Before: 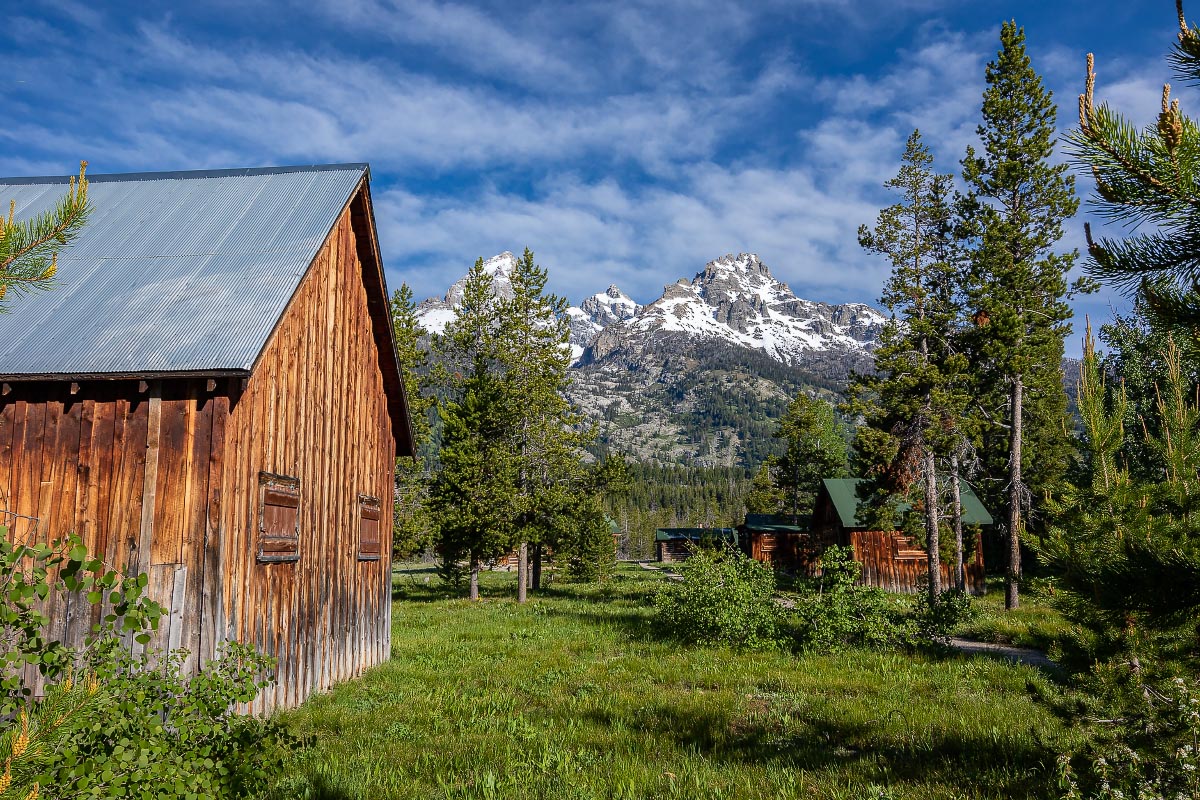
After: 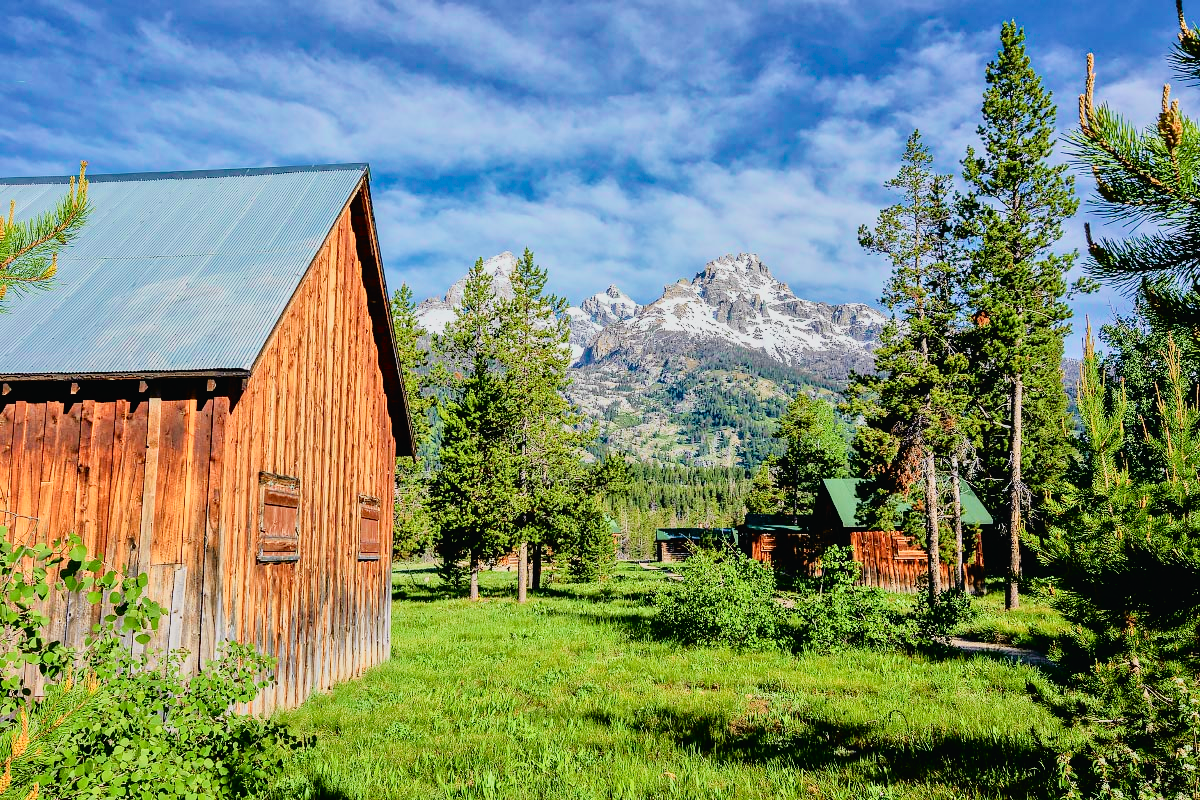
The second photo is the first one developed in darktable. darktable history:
tone equalizer: -7 EV 0.156 EV, -6 EV 0.58 EV, -5 EV 1.12 EV, -4 EV 1.35 EV, -3 EV 1.15 EV, -2 EV 0.6 EV, -1 EV 0.167 EV, mask exposure compensation -0.513 EV
filmic rgb: black relative exposure -7.65 EV, white relative exposure 4.56 EV, hardness 3.61
tone curve: curves: ch0 [(0, 0.014) (0.17, 0.099) (0.392, 0.438) (0.725, 0.828) (0.872, 0.918) (1, 0.981)]; ch1 [(0, 0) (0.402, 0.36) (0.488, 0.466) (0.5, 0.499) (0.515, 0.515) (0.574, 0.595) (0.619, 0.65) (0.701, 0.725) (1, 1)]; ch2 [(0, 0) (0.432, 0.422) (0.486, 0.49) (0.503, 0.503) (0.523, 0.554) (0.562, 0.606) (0.644, 0.694) (0.717, 0.753) (1, 0.991)], color space Lab, independent channels, preserve colors none
